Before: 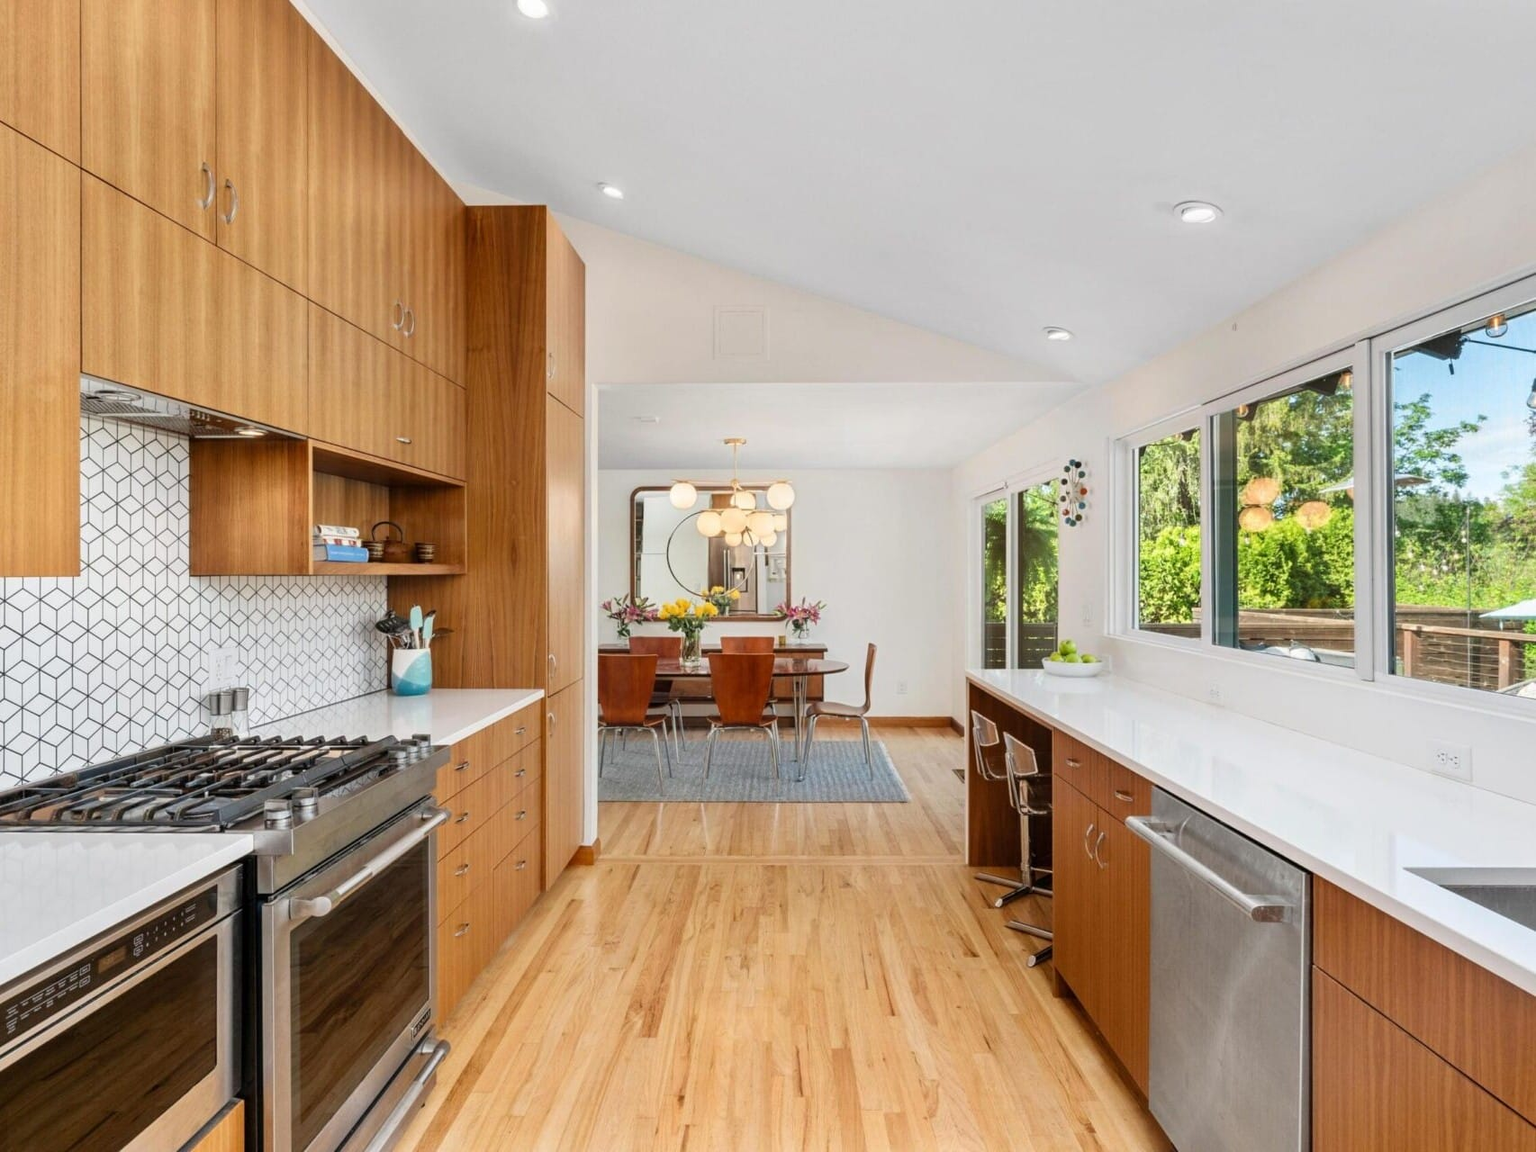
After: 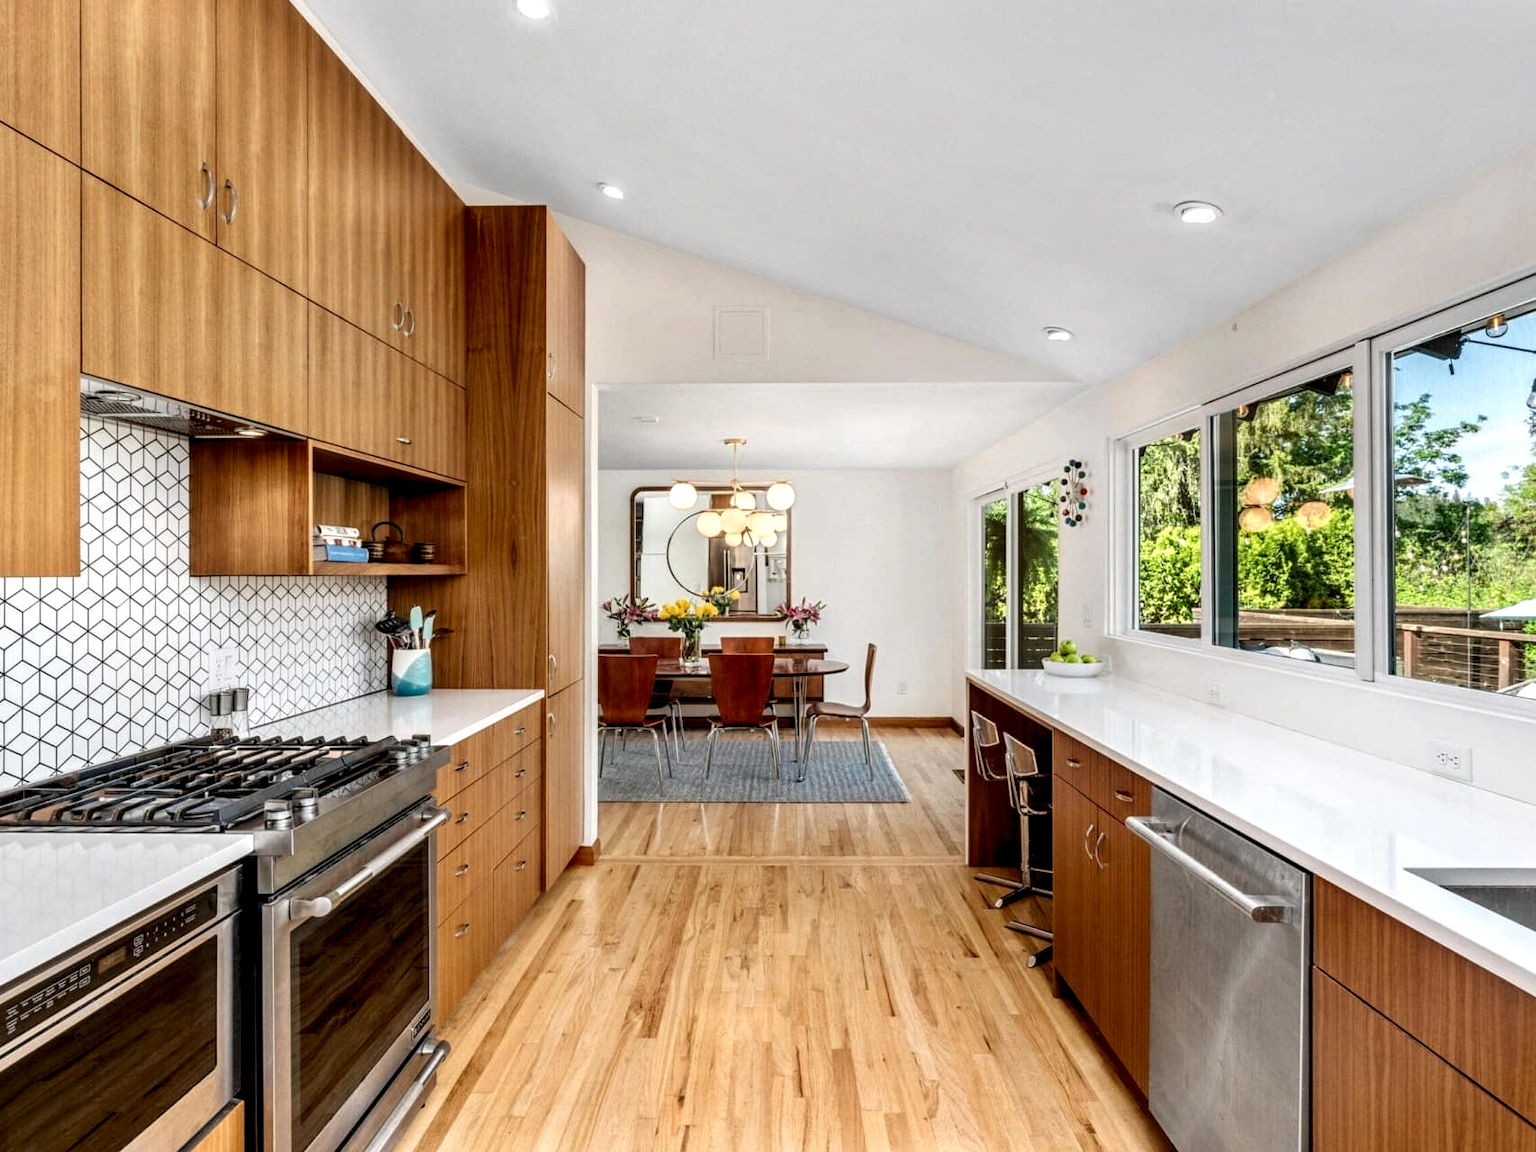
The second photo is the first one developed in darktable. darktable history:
local contrast: highlights 65%, shadows 54%, detail 168%, midtone range 0.519
